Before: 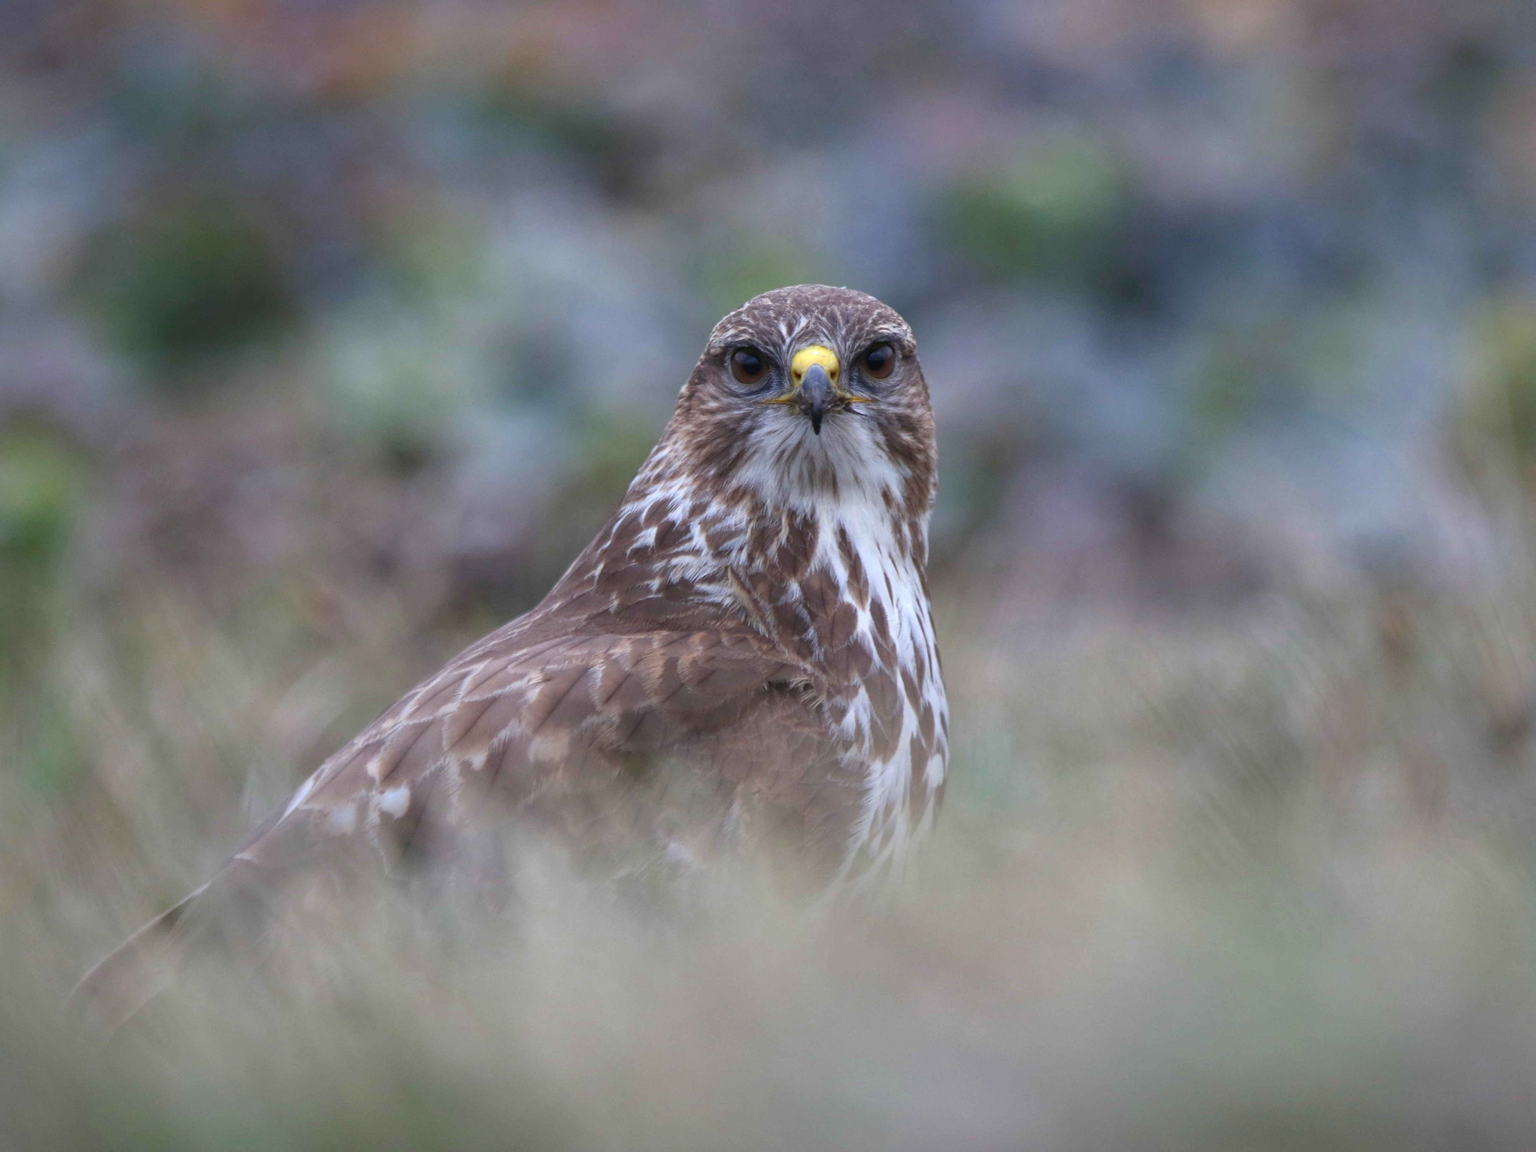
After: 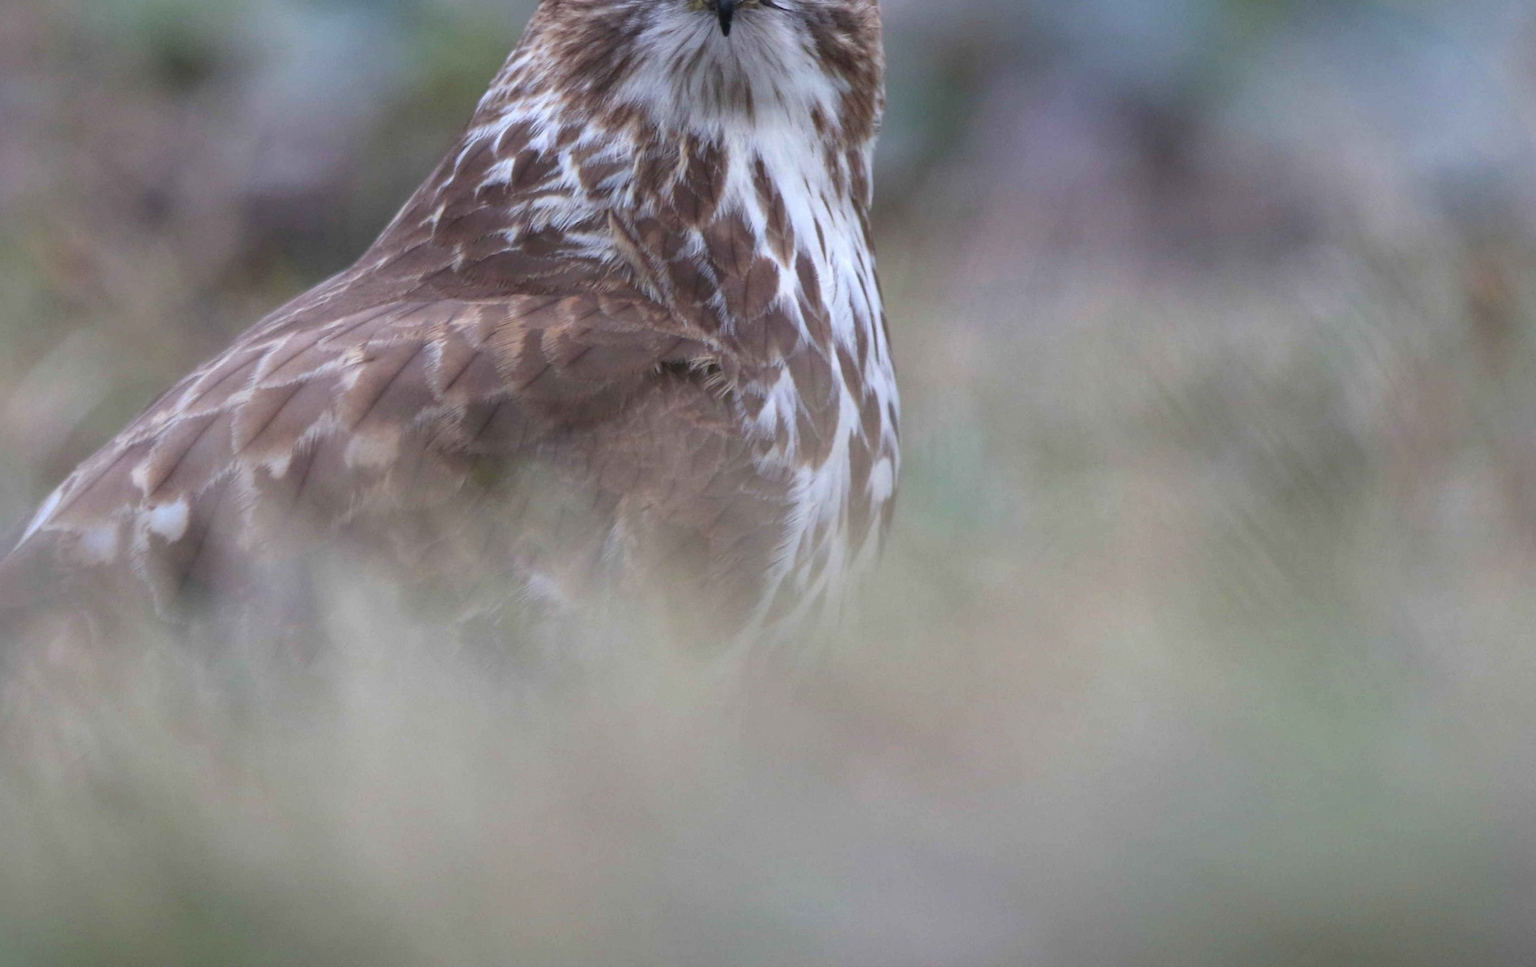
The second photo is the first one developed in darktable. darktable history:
crop and rotate: left 17.406%, top 35.396%, right 6.782%, bottom 0.949%
